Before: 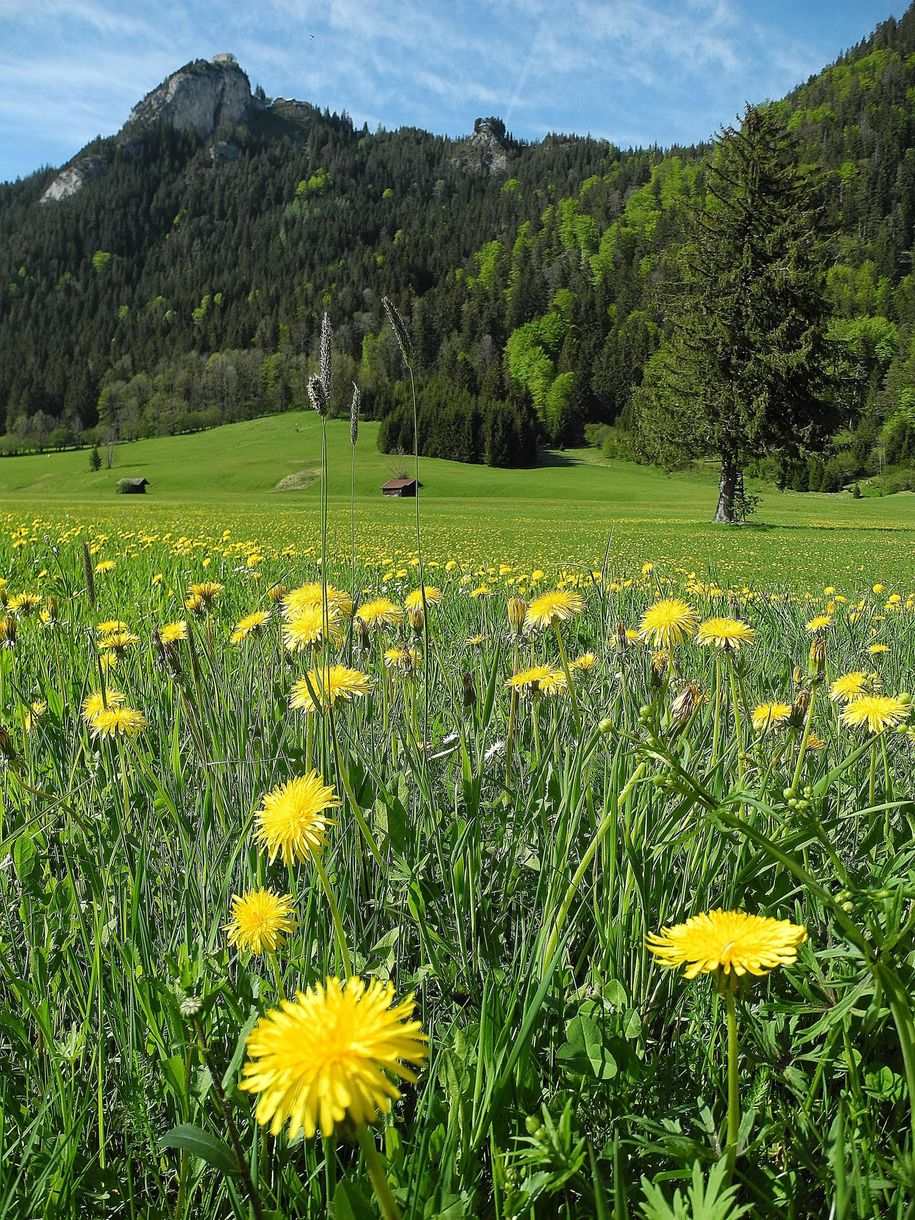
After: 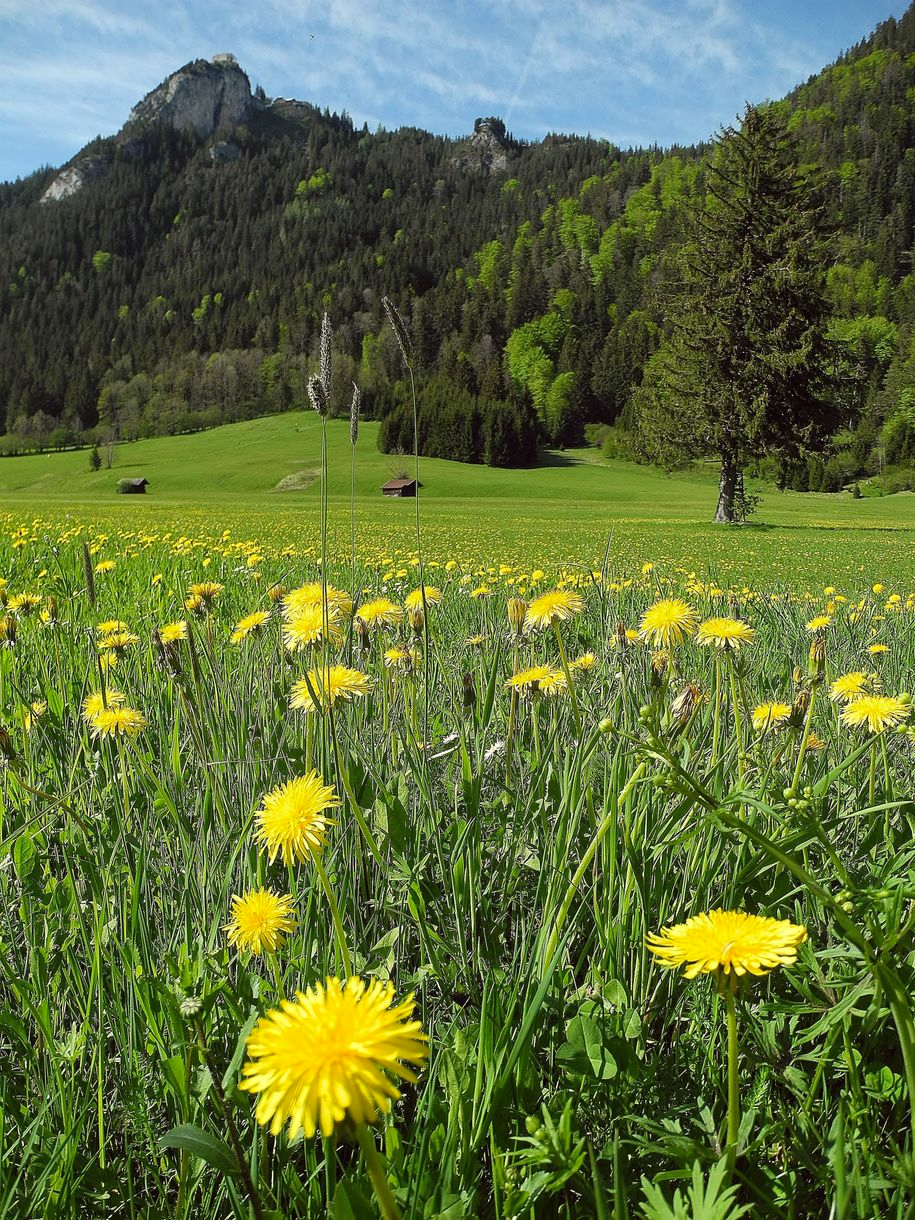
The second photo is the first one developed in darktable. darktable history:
color correction: highlights a* -1.03, highlights b* 4.55, shadows a* 3.53
